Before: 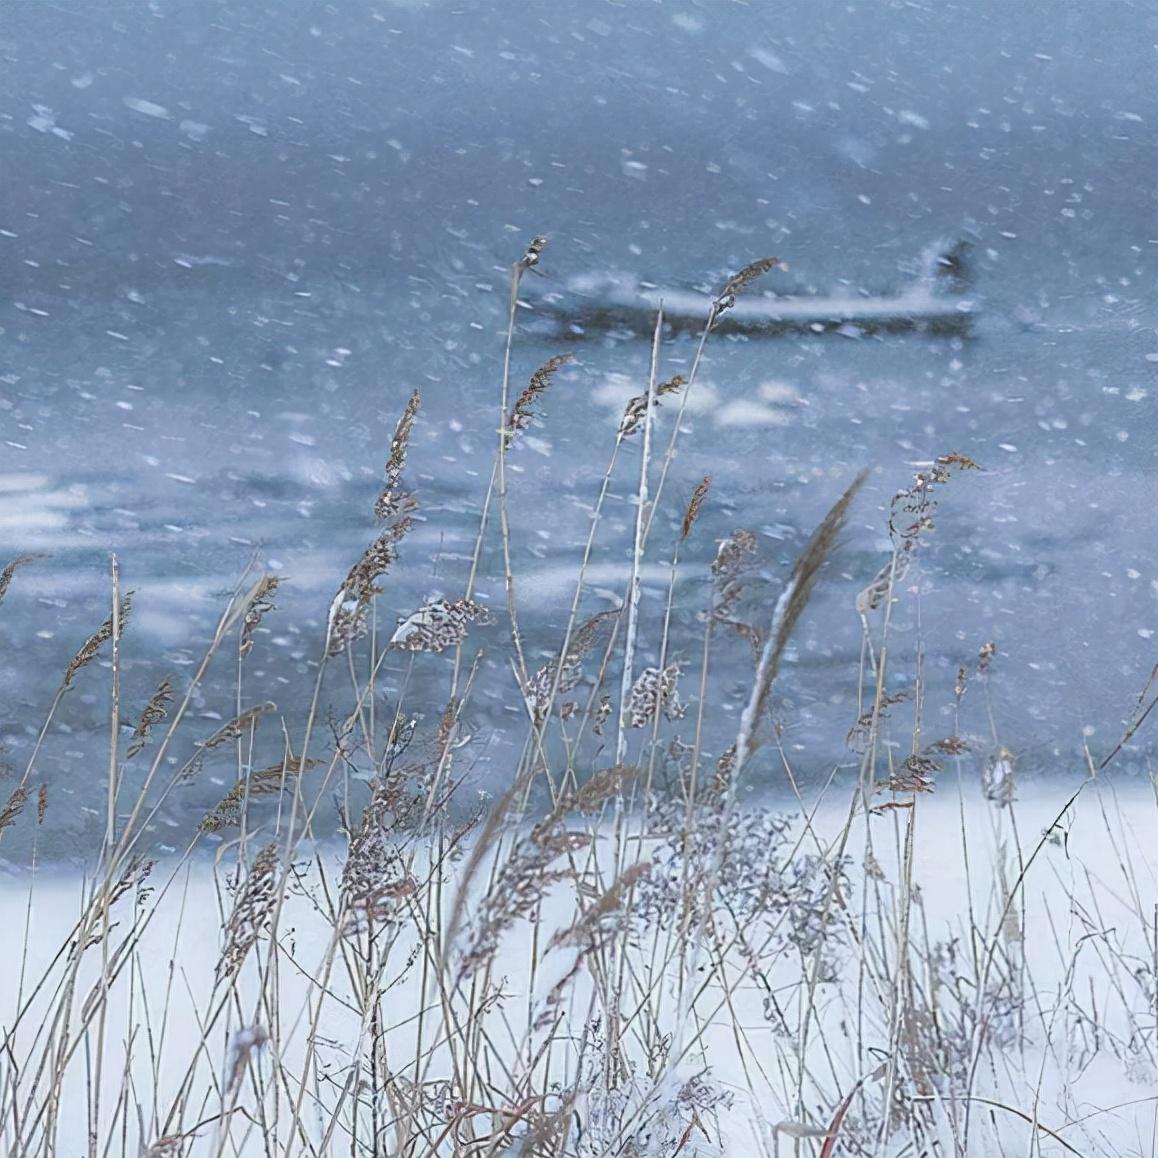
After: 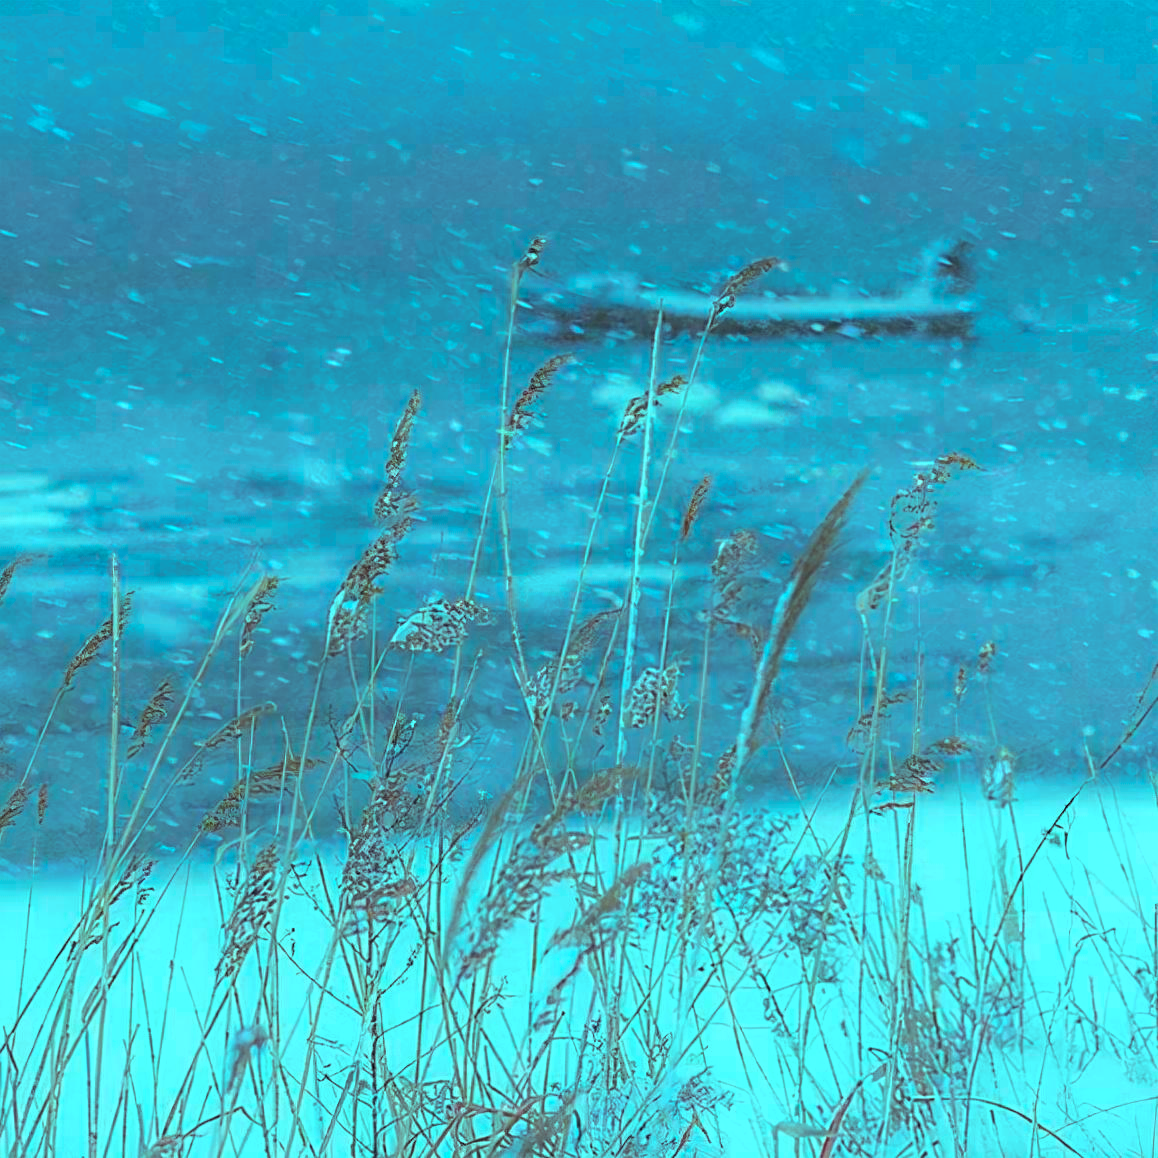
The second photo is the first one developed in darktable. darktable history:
tone equalizer: edges refinement/feathering 500, mask exposure compensation -1.57 EV, preserve details no
color balance rgb: highlights gain › chroma 7.572%, highlights gain › hue 184.38°, perceptual saturation grading › global saturation 30.128%
